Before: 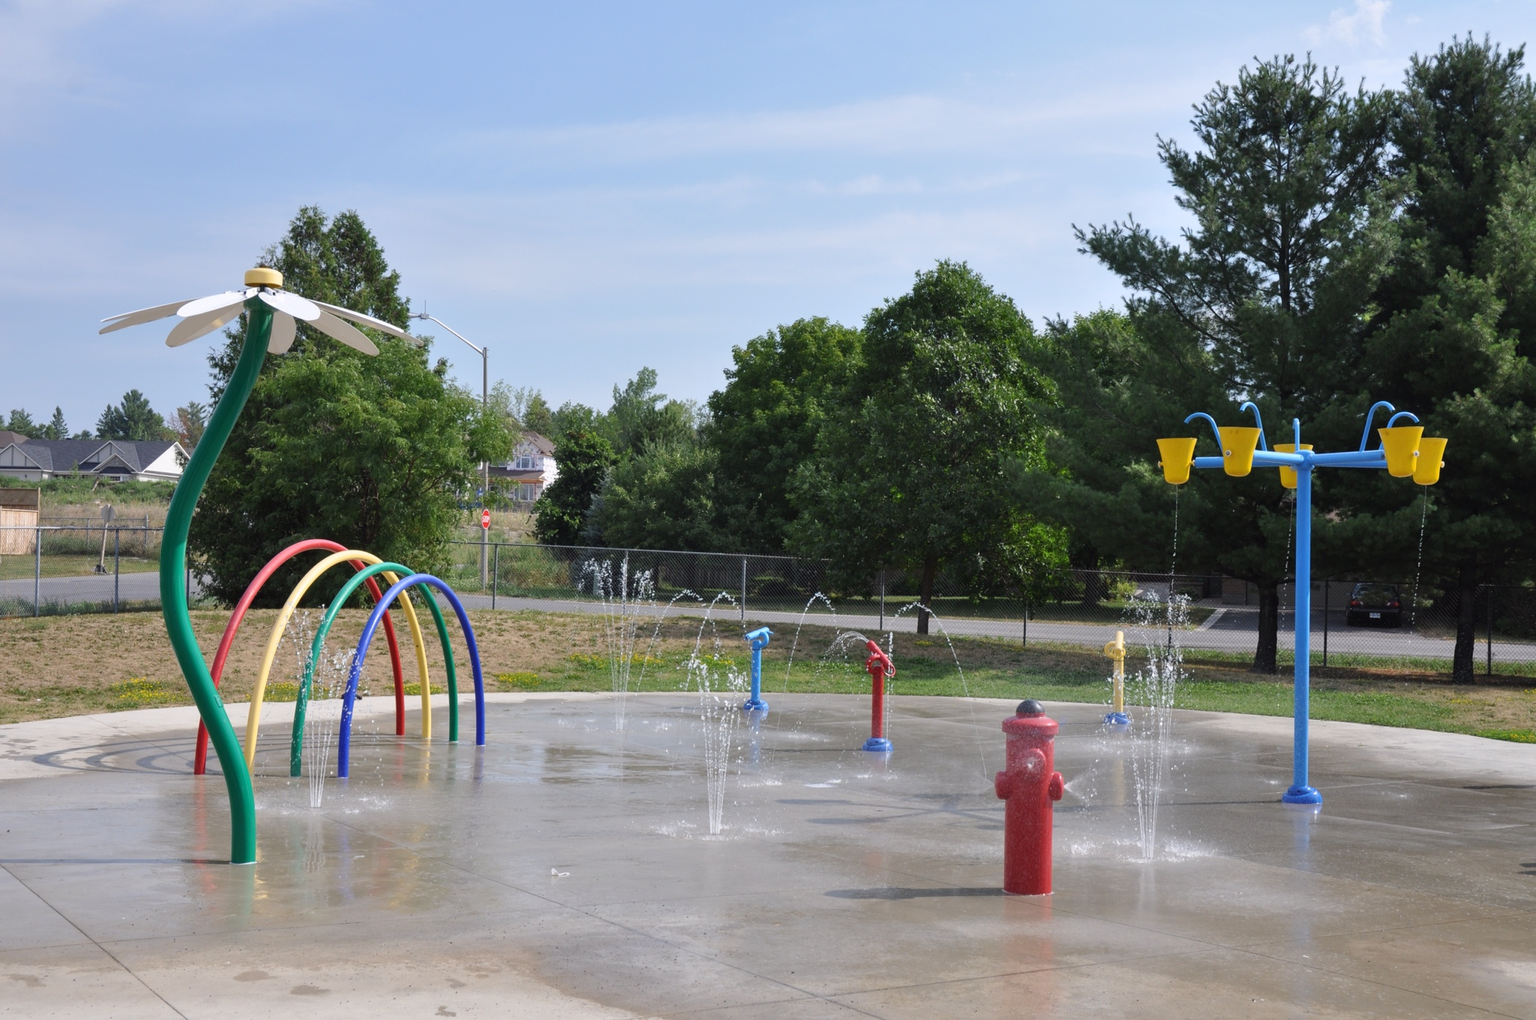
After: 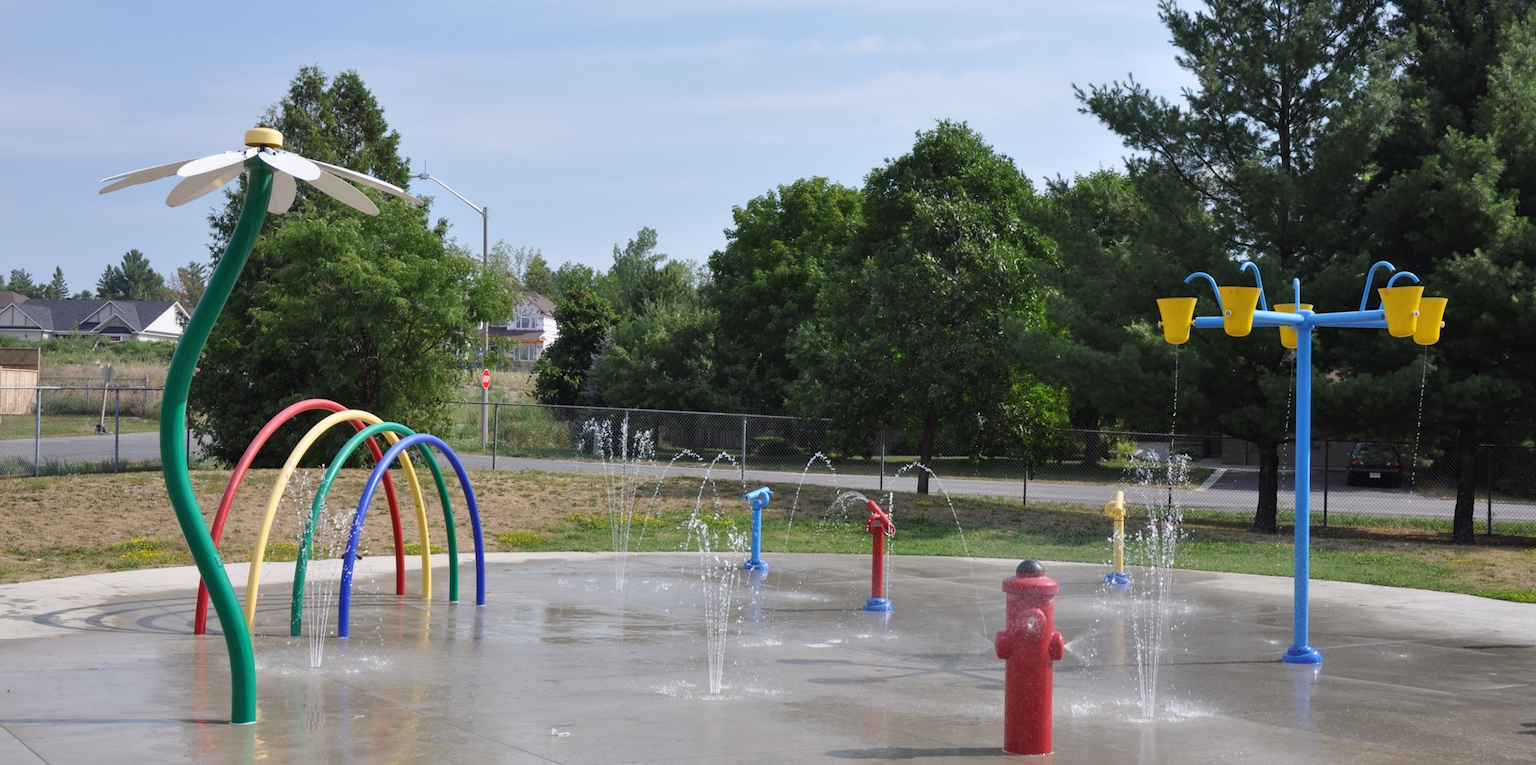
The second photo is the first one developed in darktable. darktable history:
crop: top 13.819%, bottom 11.169%
exposure: exposure -0.021 EV, compensate highlight preservation false
